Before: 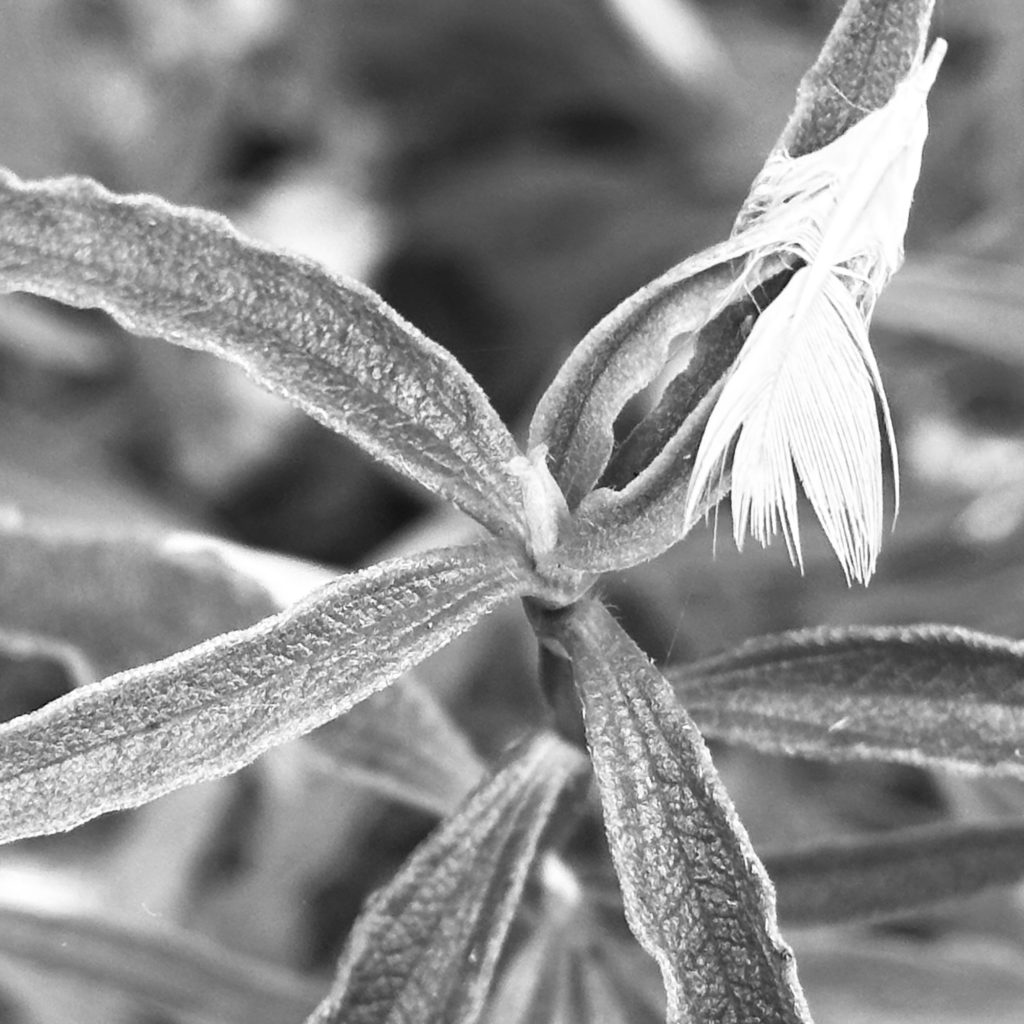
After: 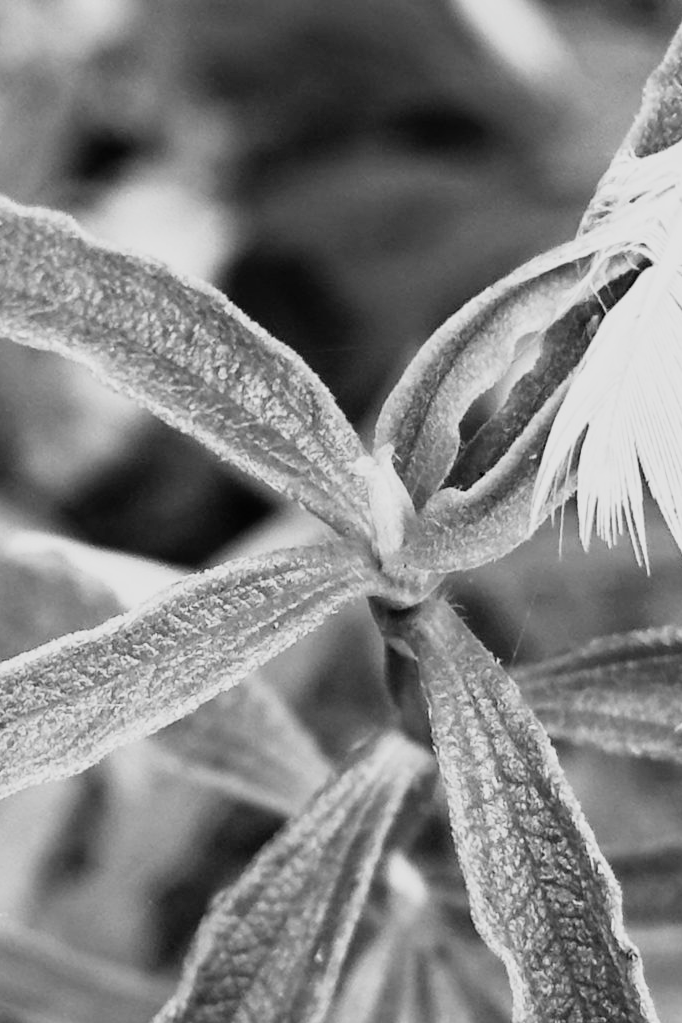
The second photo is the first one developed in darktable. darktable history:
crop and rotate: left 15.055%, right 18.278%
filmic rgb: black relative exposure -11.88 EV, white relative exposure 5.43 EV, threshold 3 EV, hardness 4.49, latitude 50%, contrast 1.14, color science v5 (2021), contrast in shadows safe, contrast in highlights safe, enable highlight reconstruction true
